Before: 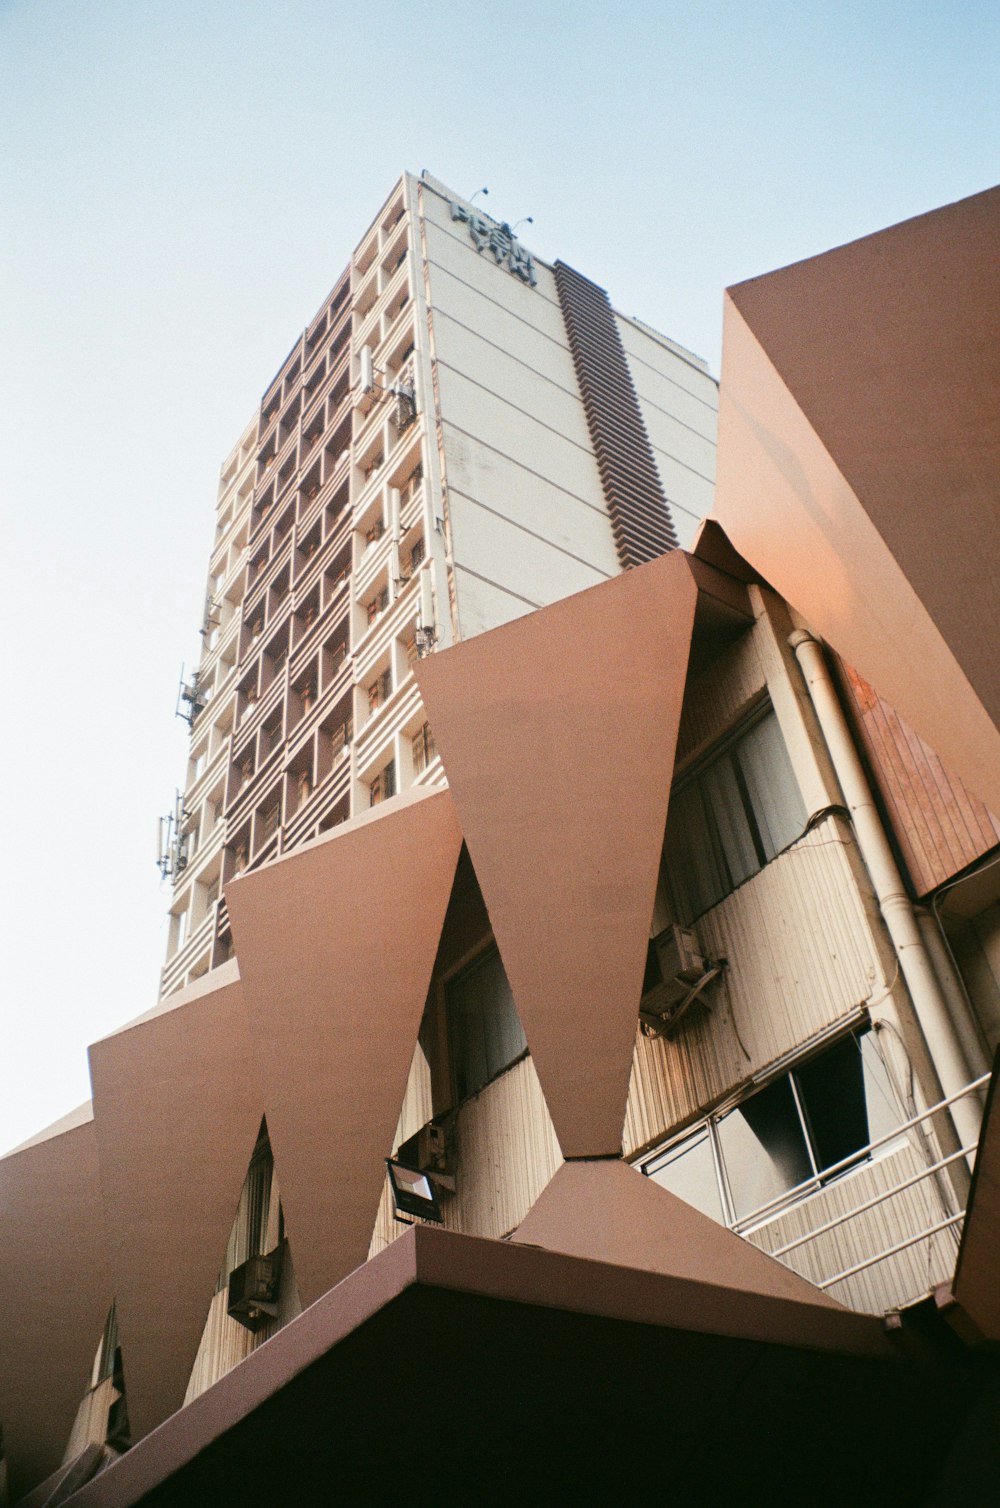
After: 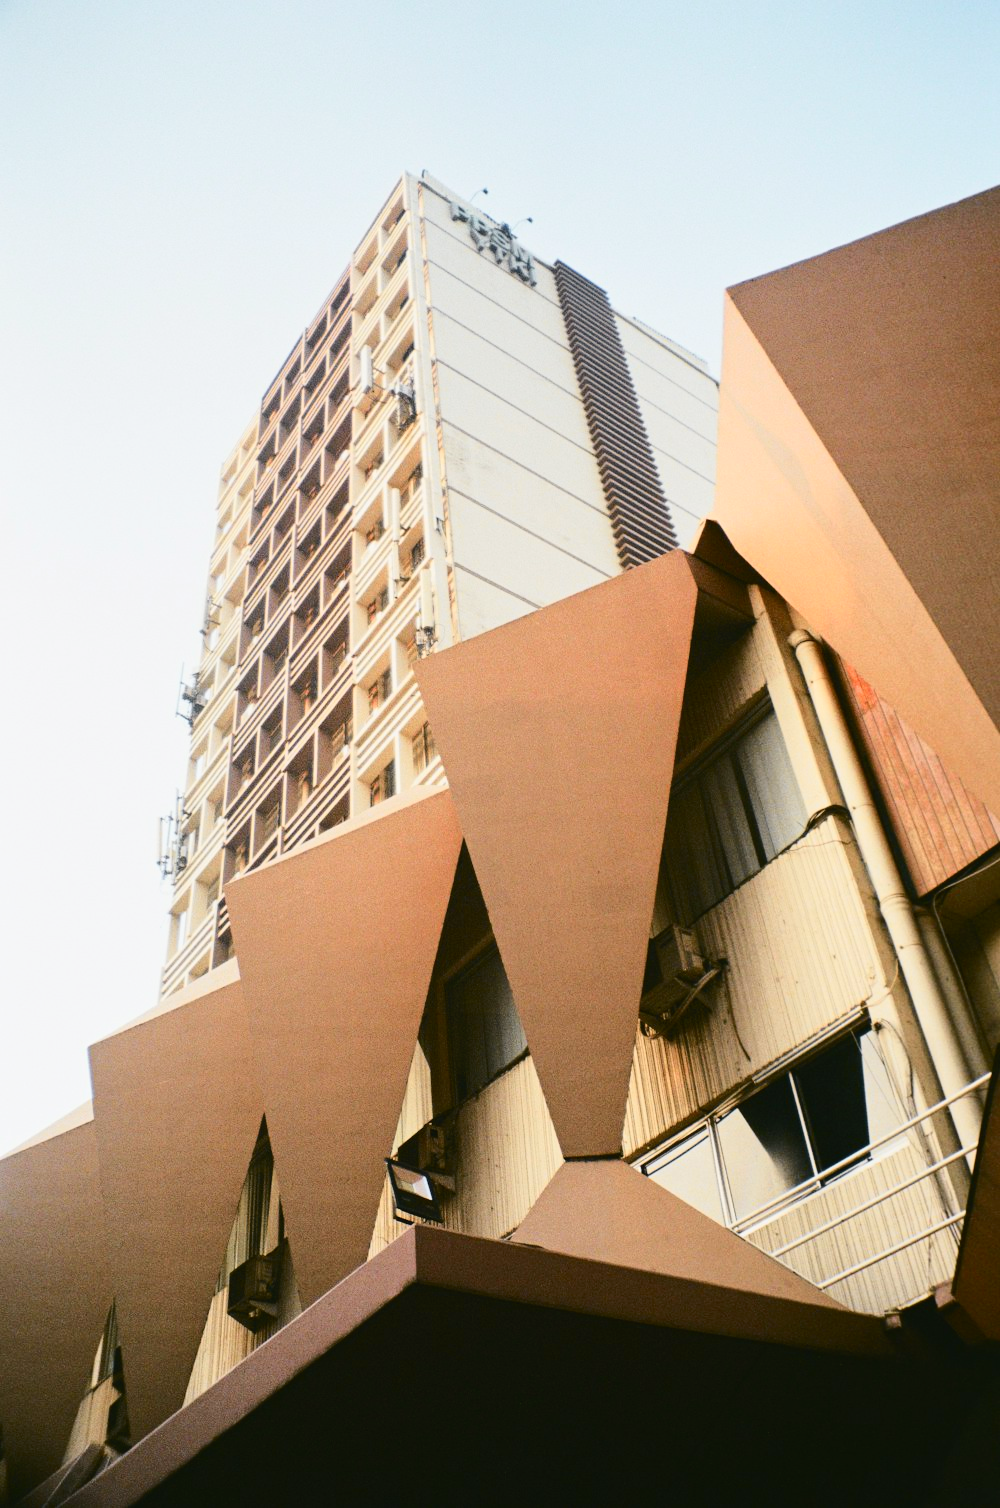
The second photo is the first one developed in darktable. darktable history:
tone curve: curves: ch0 [(0, 0.028) (0.037, 0.05) (0.123, 0.114) (0.19, 0.176) (0.269, 0.27) (0.48, 0.57) (0.595, 0.695) (0.718, 0.823) (0.855, 0.913) (1, 0.982)]; ch1 [(0, 0) (0.243, 0.245) (0.422, 0.415) (0.493, 0.495) (0.508, 0.506) (0.536, 0.538) (0.569, 0.58) (0.611, 0.644) (0.769, 0.807) (1, 1)]; ch2 [(0, 0) (0.249, 0.216) (0.349, 0.321) (0.424, 0.442) (0.476, 0.483) (0.498, 0.499) (0.517, 0.519) (0.532, 0.547) (0.569, 0.608) (0.614, 0.661) (0.706, 0.75) (0.808, 0.809) (0.991, 0.968)], color space Lab, independent channels, preserve colors none
